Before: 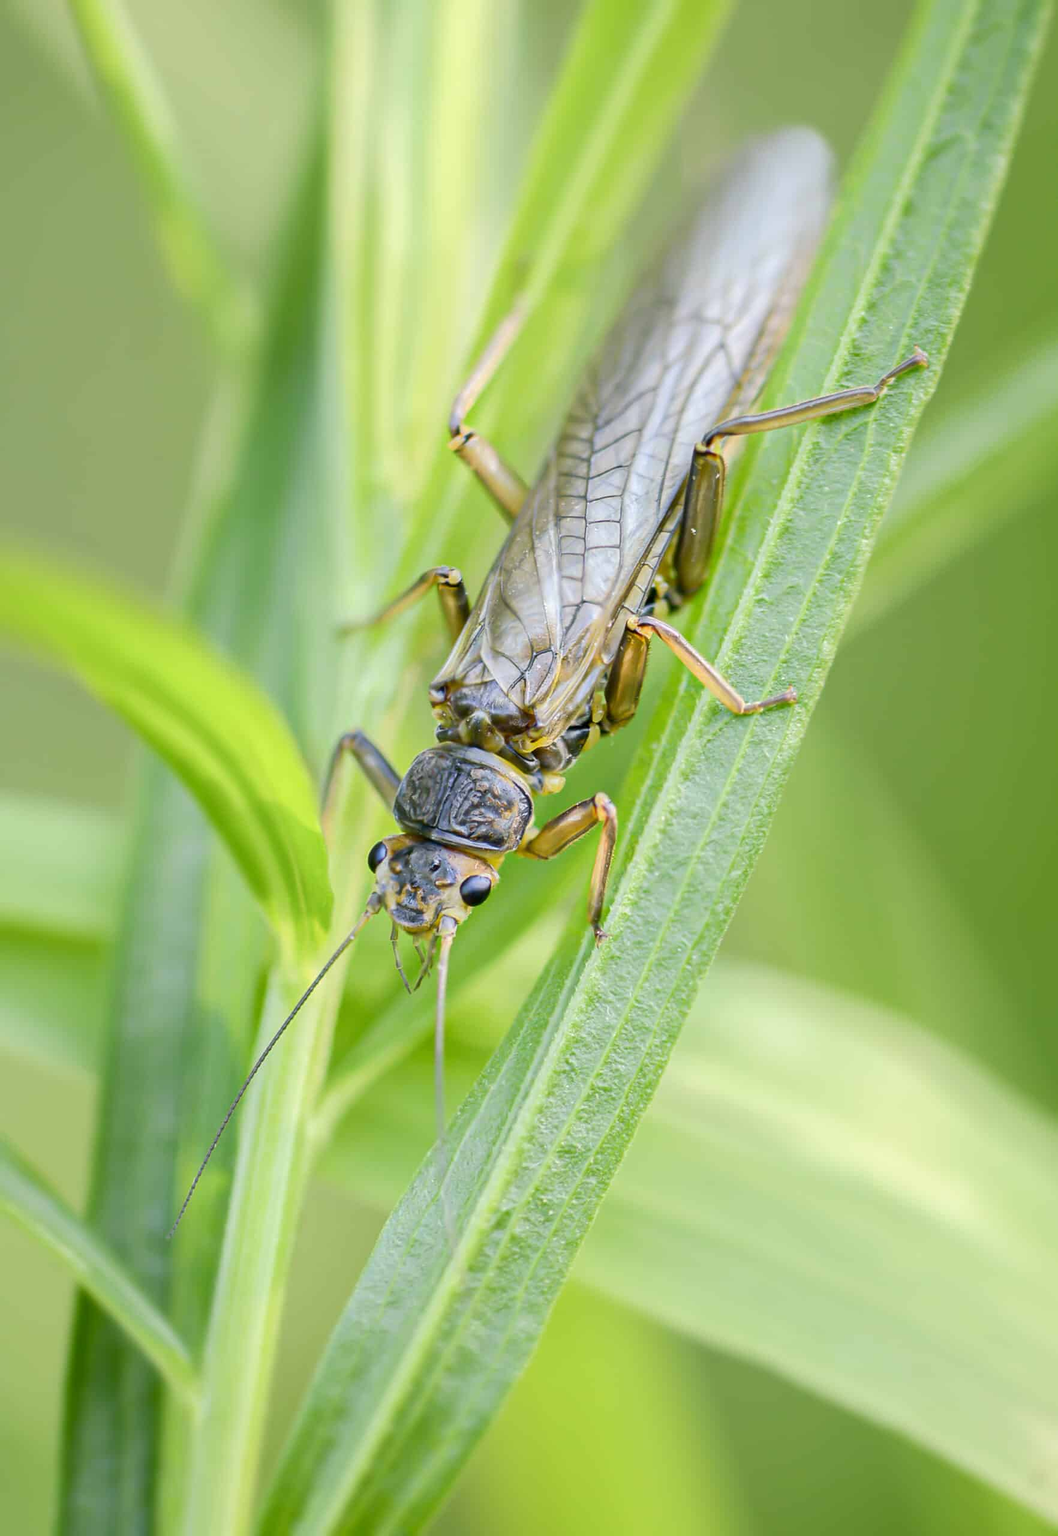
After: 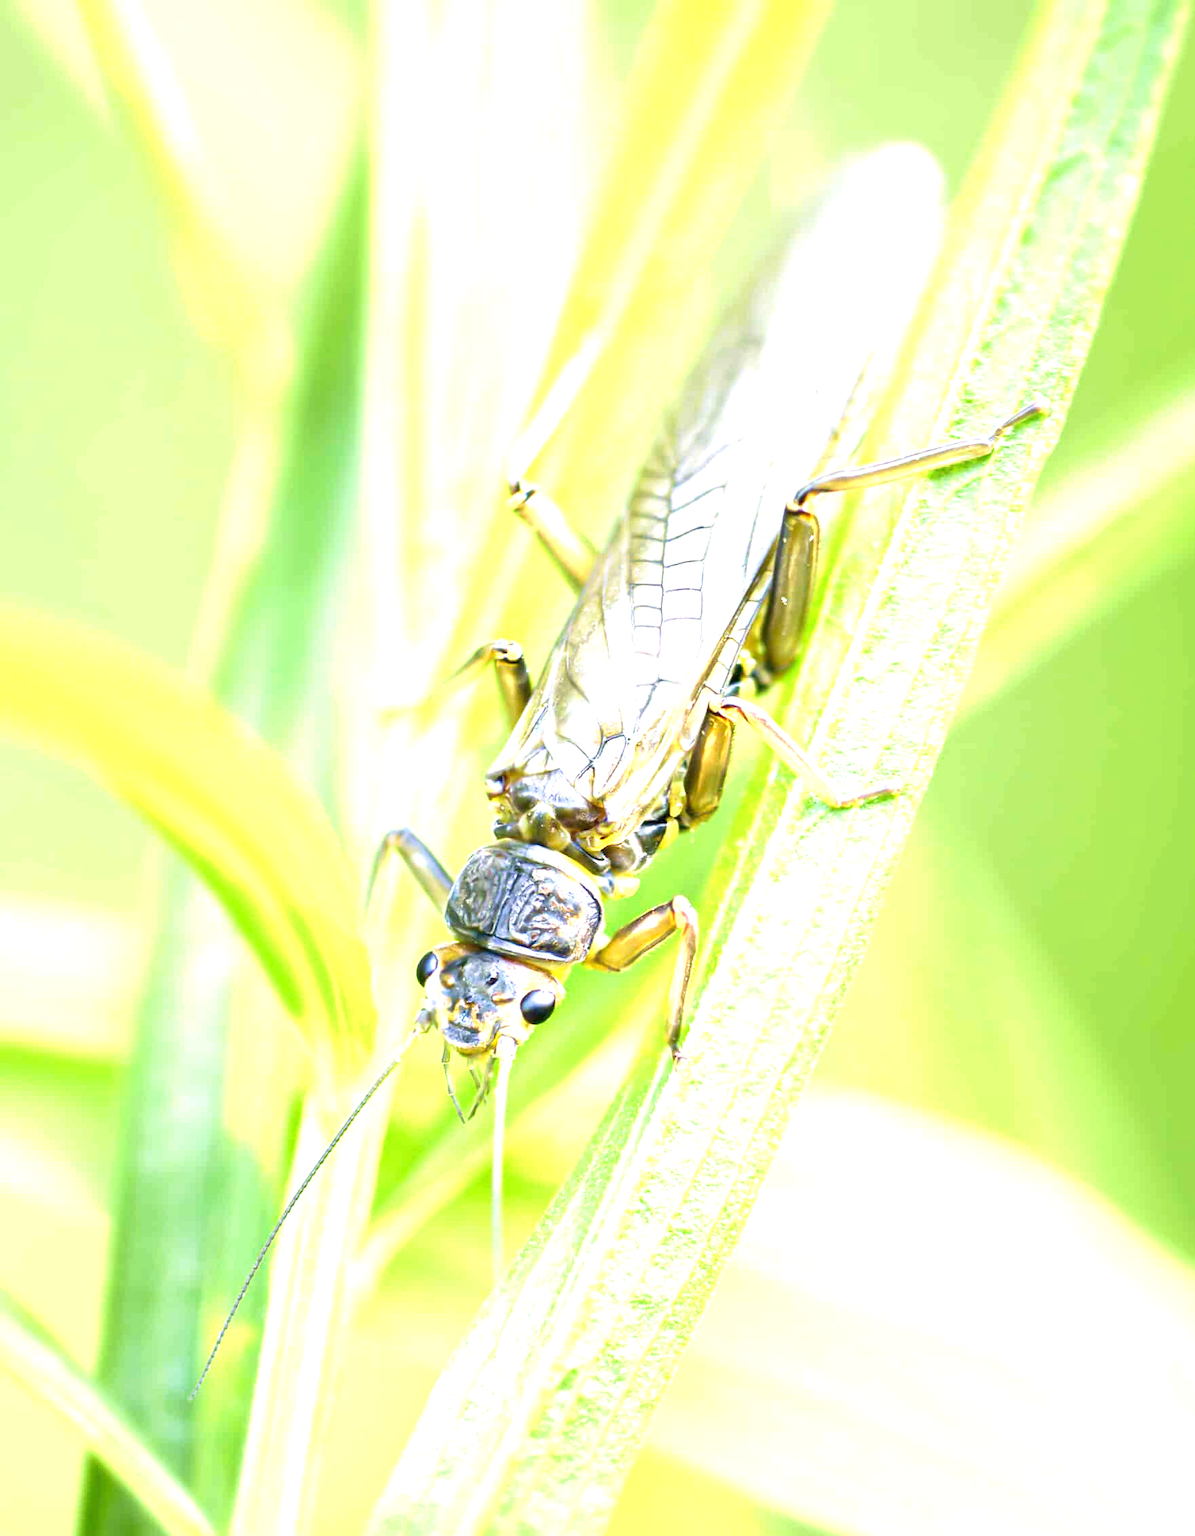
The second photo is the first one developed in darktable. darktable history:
velvia: strength 29%
exposure: black level correction 0, exposure 1.45 EV, compensate exposure bias true, compensate highlight preservation false
crop and rotate: top 0%, bottom 11.49%
